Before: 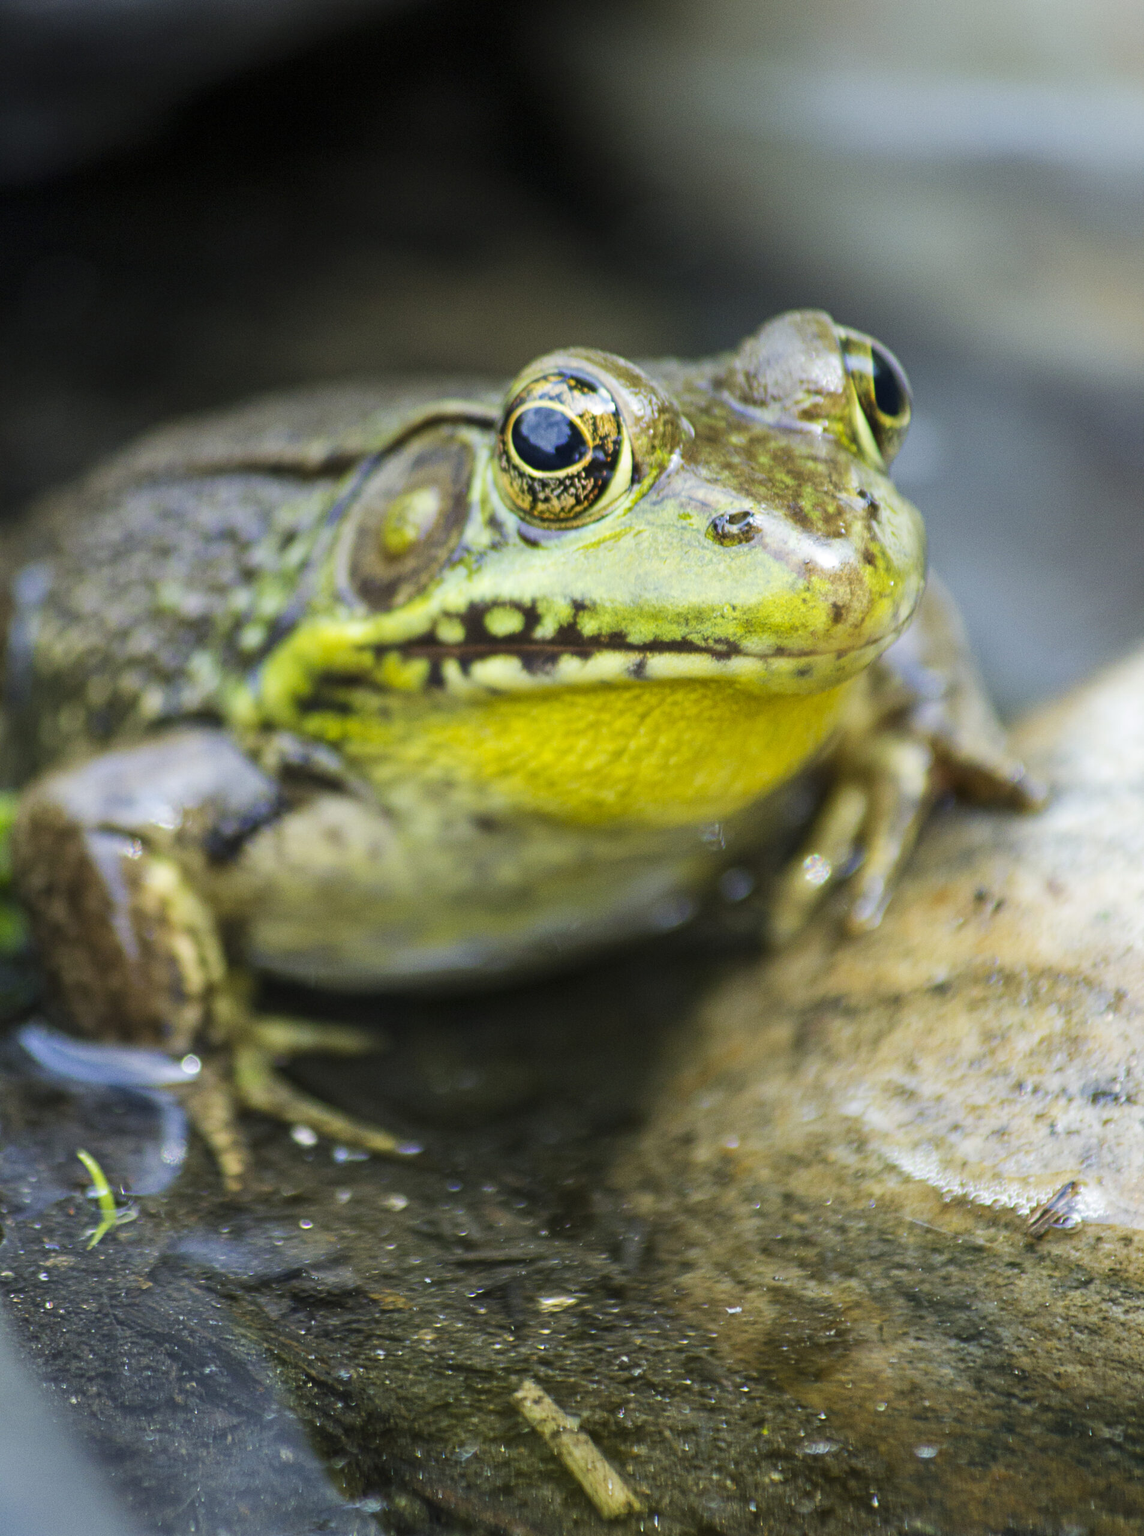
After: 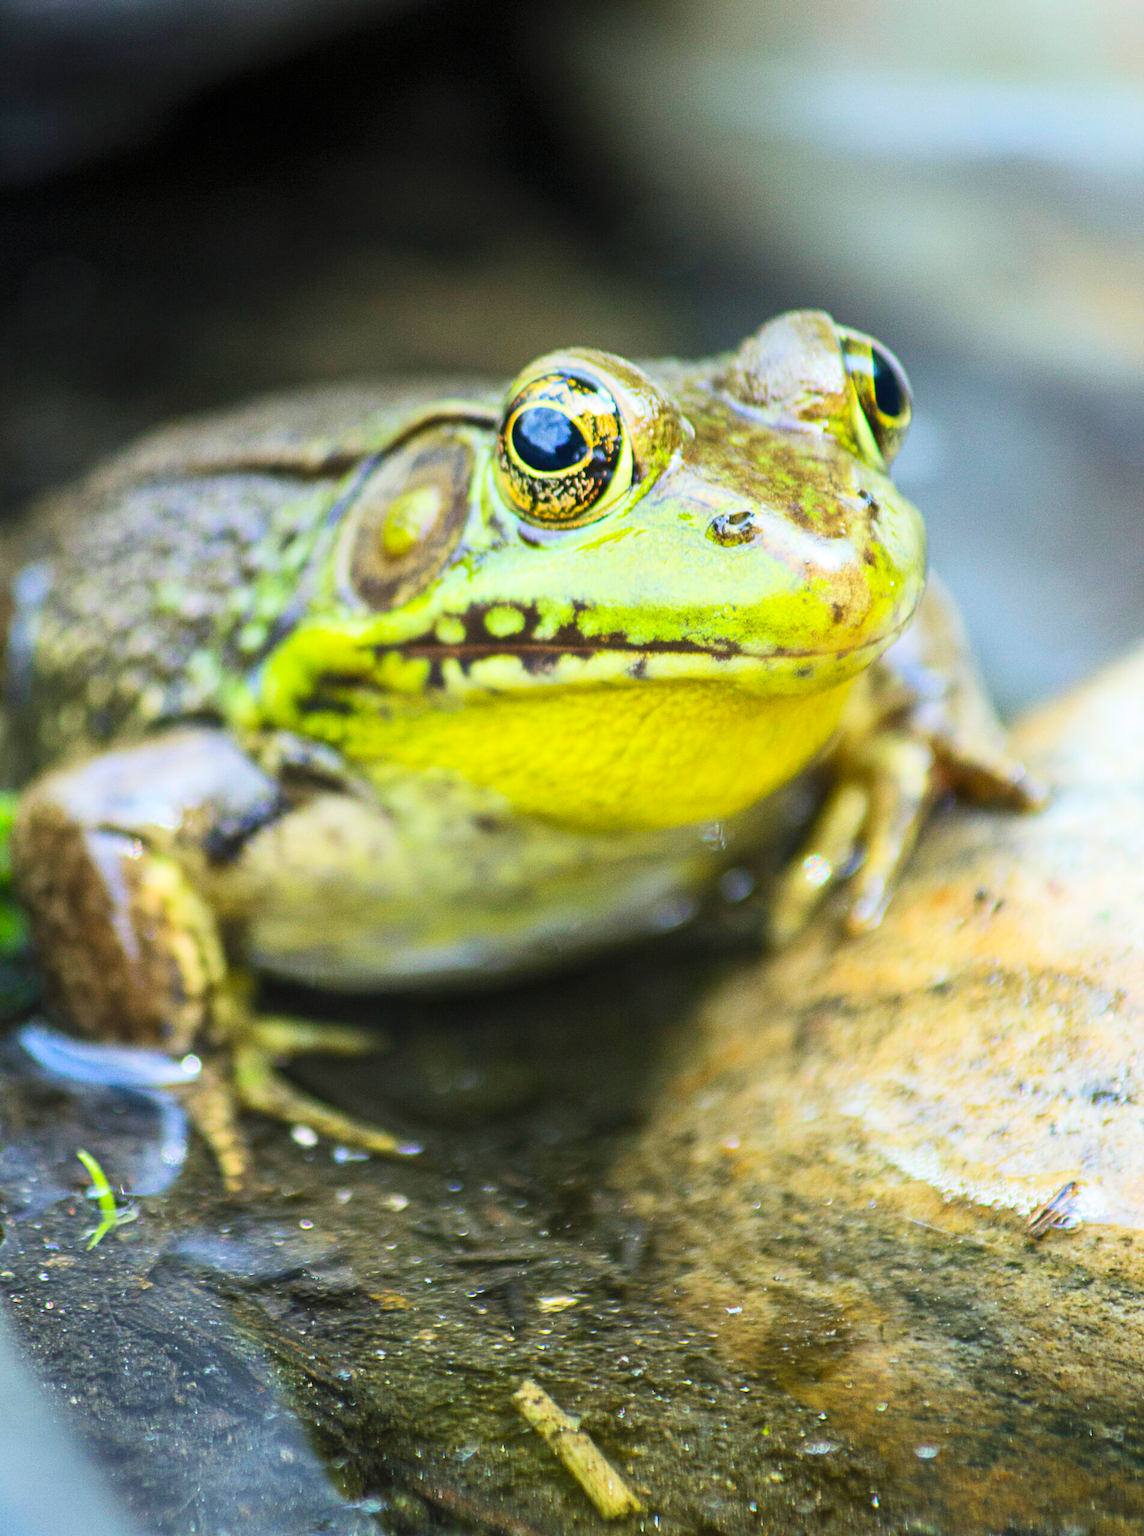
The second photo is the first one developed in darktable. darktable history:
contrast brightness saturation: contrast 0.24, brightness 0.268, saturation 0.385
